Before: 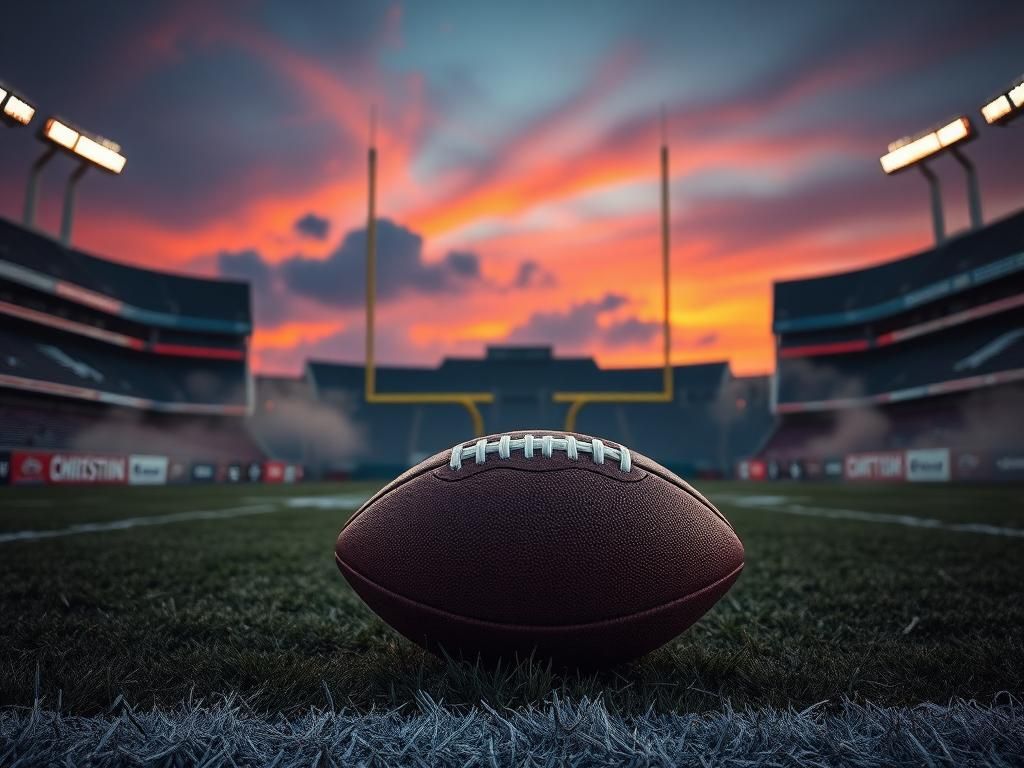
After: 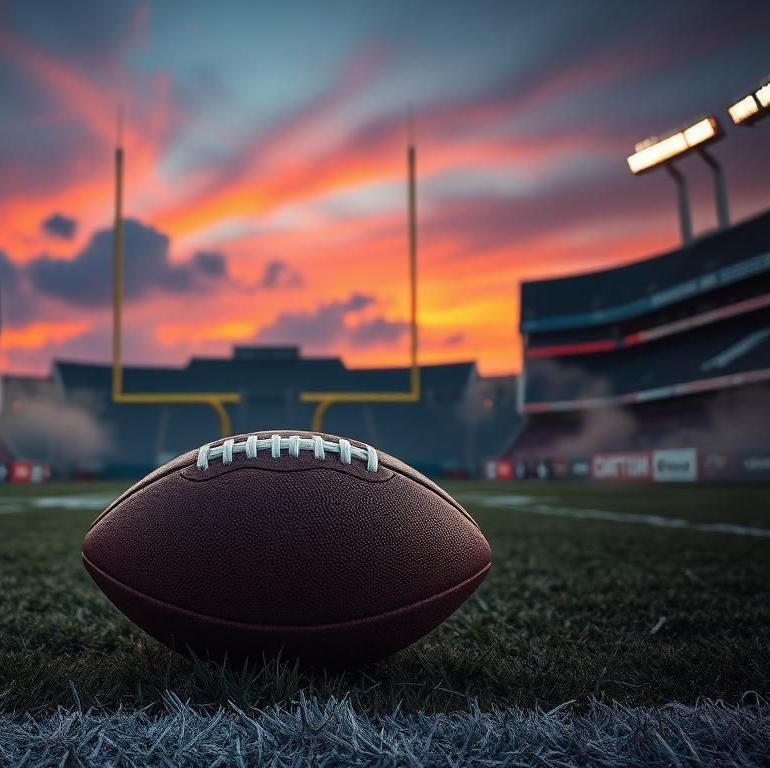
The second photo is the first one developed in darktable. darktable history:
crop and rotate: left 24.735%
